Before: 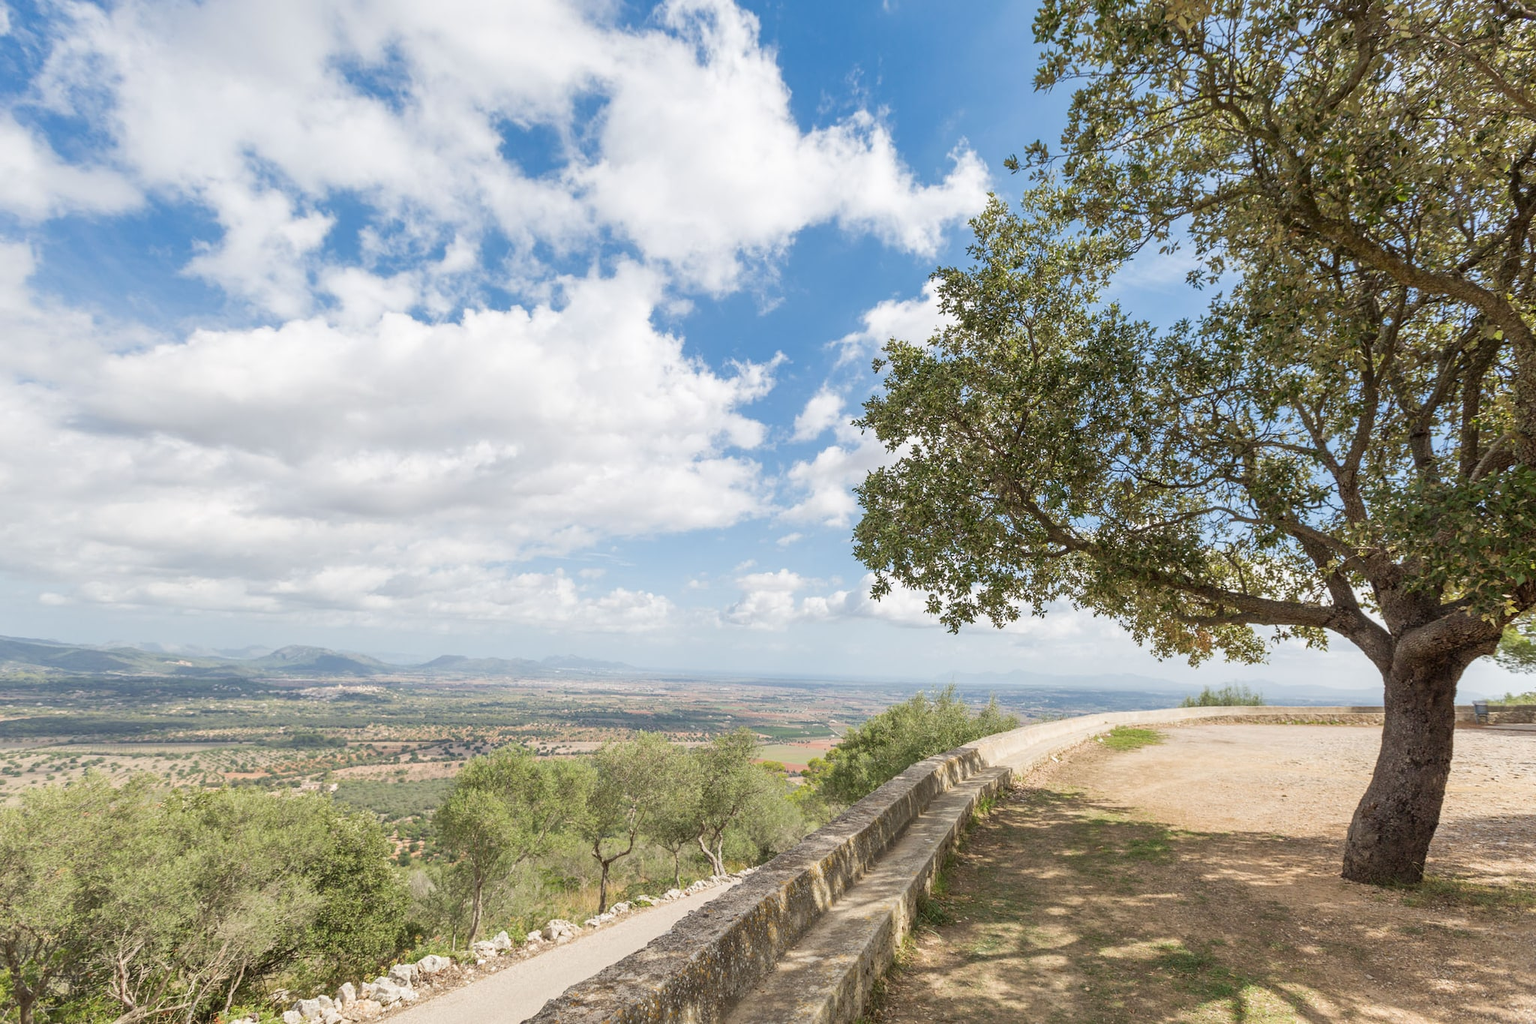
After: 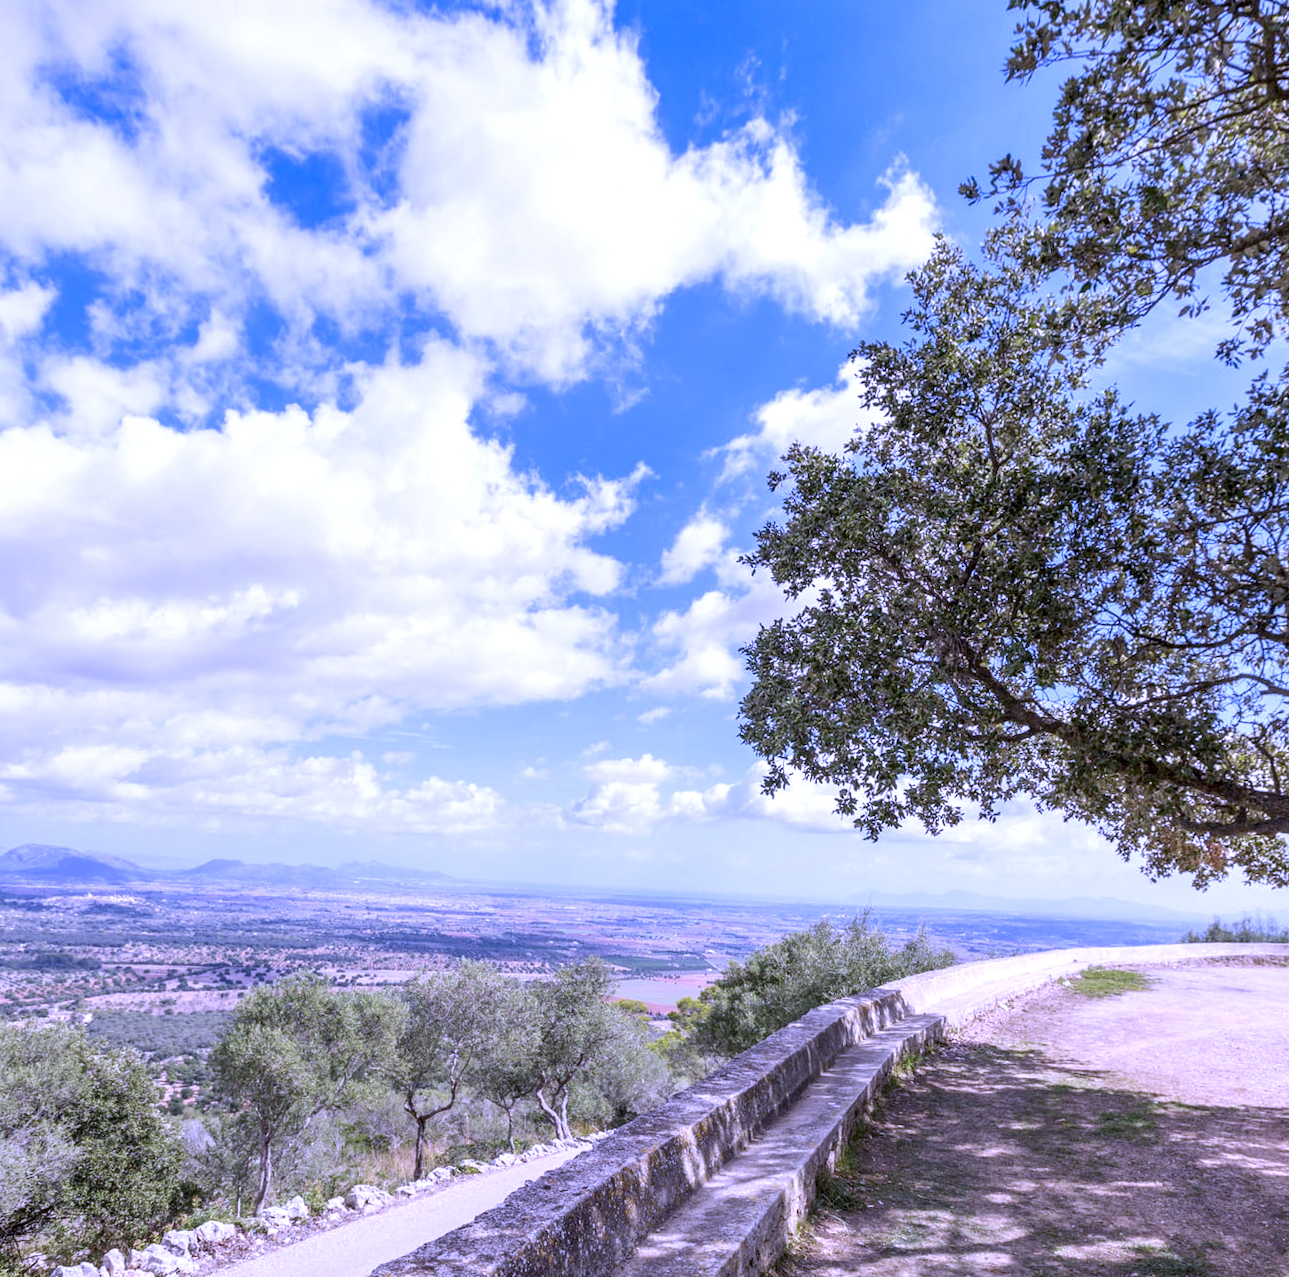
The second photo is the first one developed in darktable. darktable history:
white balance: red 0.98, blue 1.61
rotate and perspective: rotation 0.062°, lens shift (vertical) 0.115, lens shift (horizontal) -0.133, crop left 0.047, crop right 0.94, crop top 0.061, crop bottom 0.94
crop and rotate: left 14.436%, right 18.898%
local contrast: detail 135%, midtone range 0.75
